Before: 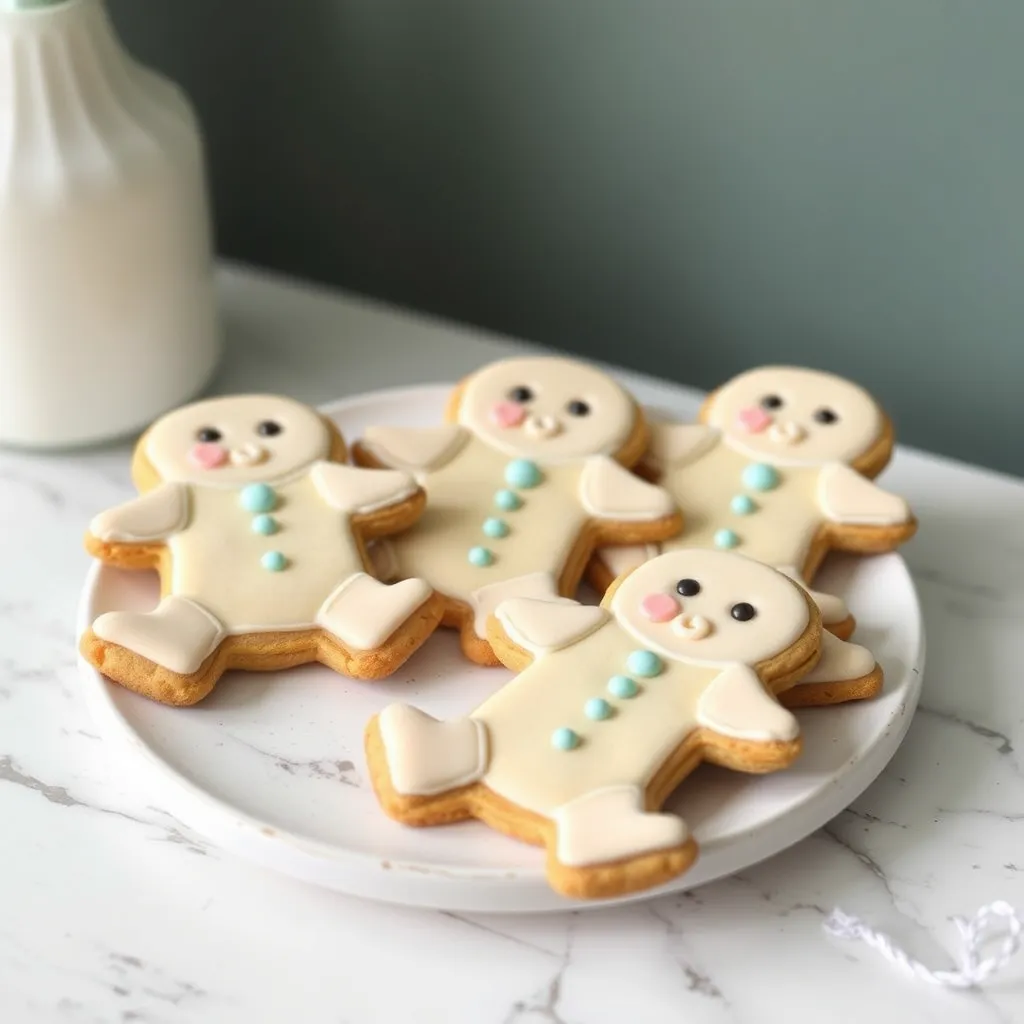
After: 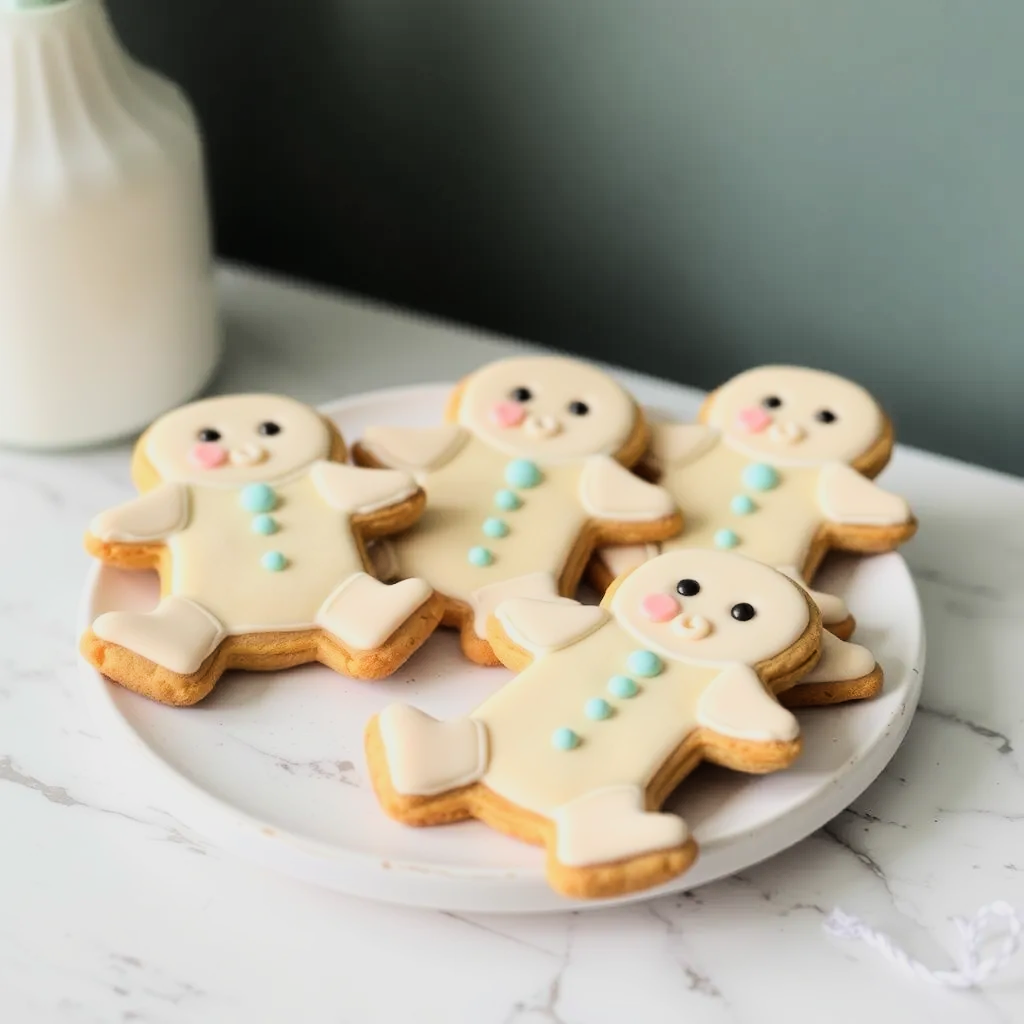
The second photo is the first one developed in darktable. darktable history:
tone equalizer: -8 EV -0.75 EV, -7 EV -0.7 EV, -6 EV -0.6 EV, -5 EV -0.4 EV, -3 EV 0.4 EV, -2 EV 0.6 EV, -1 EV 0.7 EV, +0 EV 0.75 EV, edges refinement/feathering 500, mask exposure compensation -1.57 EV, preserve details no
filmic rgb: black relative exposure -7.65 EV, white relative exposure 4.56 EV, hardness 3.61, color science v6 (2022)
